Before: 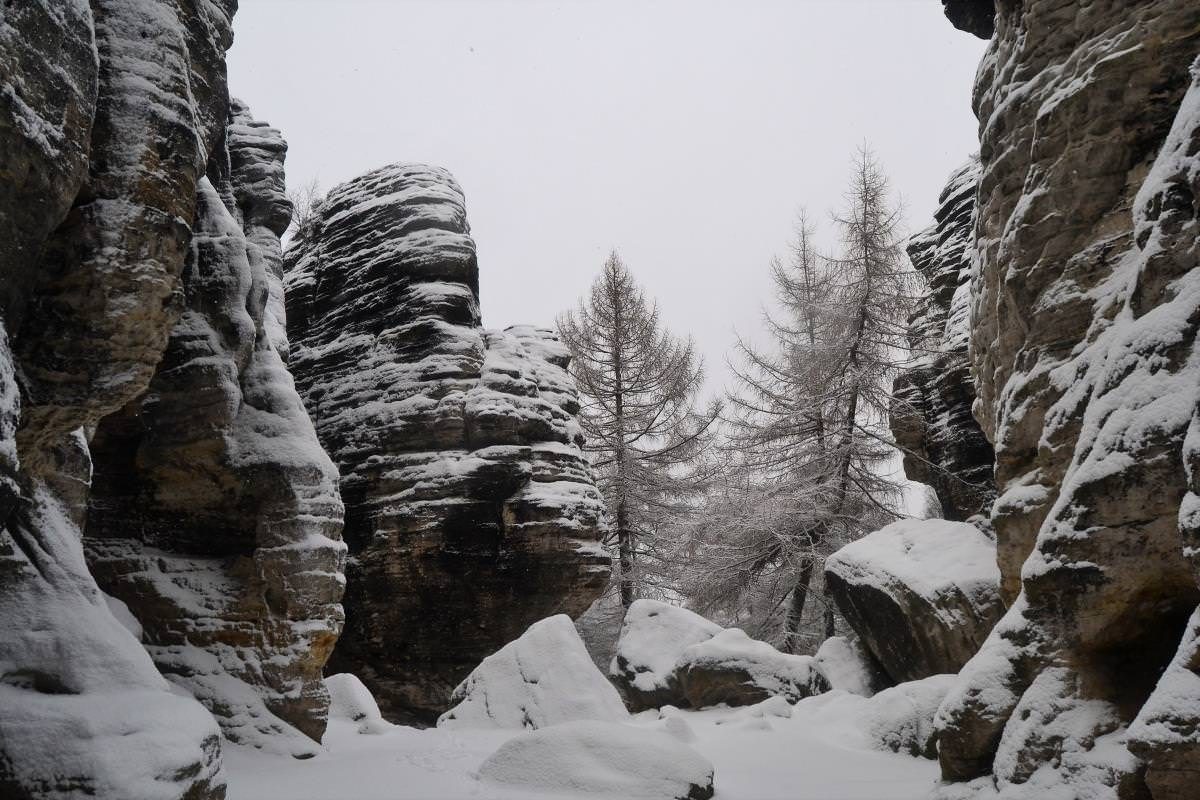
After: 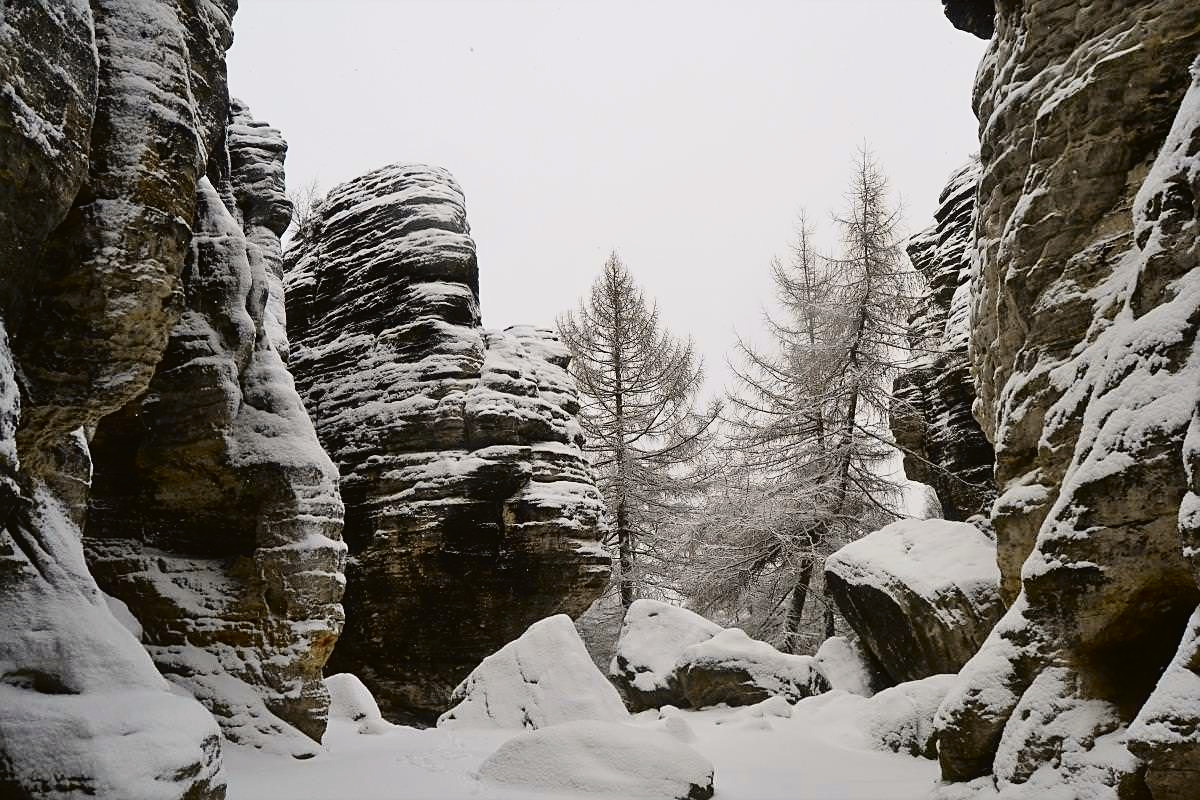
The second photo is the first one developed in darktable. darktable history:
sharpen: on, module defaults
tone curve: curves: ch0 [(0, 0.021) (0.049, 0.044) (0.152, 0.14) (0.328, 0.377) (0.473, 0.543) (0.641, 0.705) (0.85, 0.894) (1, 0.969)]; ch1 [(0, 0) (0.302, 0.331) (0.427, 0.433) (0.472, 0.47) (0.502, 0.503) (0.527, 0.524) (0.564, 0.591) (0.602, 0.632) (0.677, 0.701) (0.859, 0.885) (1, 1)]; ch2 [(0, 0) (0.33, 0.301) (0.447, 0.44) (0.487, 0.496) (0.502, 0.516) (0.535, 0.563) (0.565, 0.6) (0.618, 0.629) (1, 1)], color space Lab, independent channels, preserve colors none
